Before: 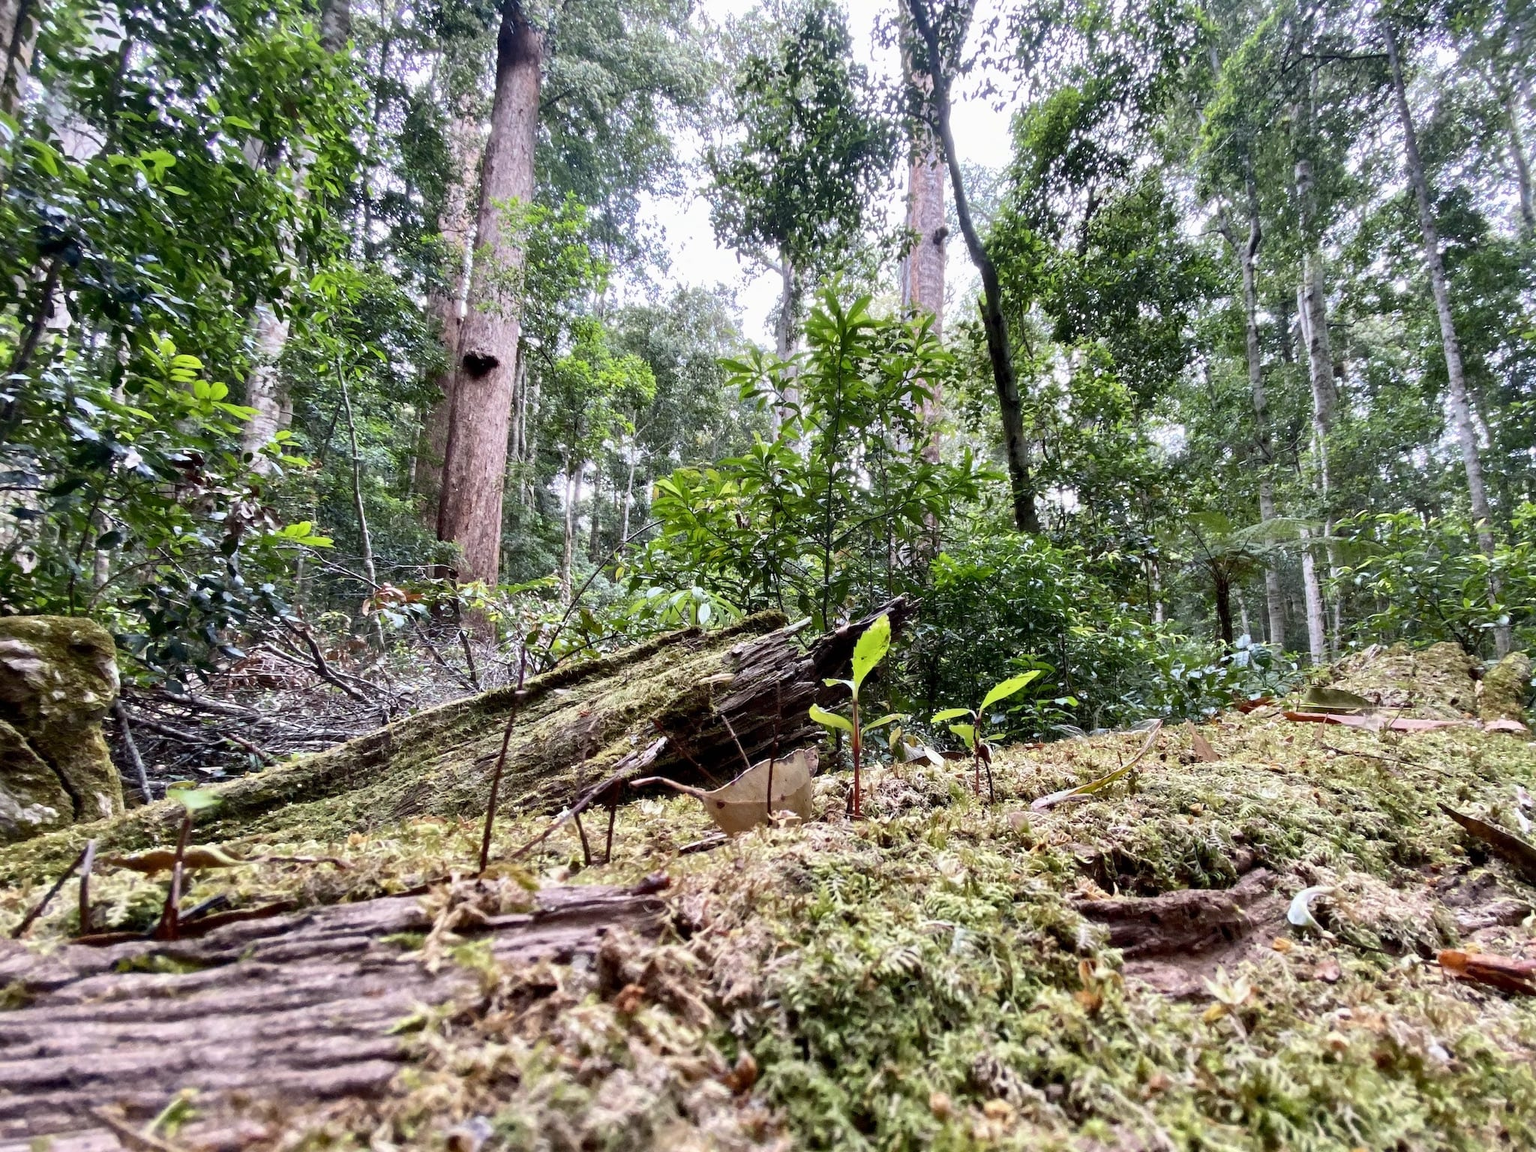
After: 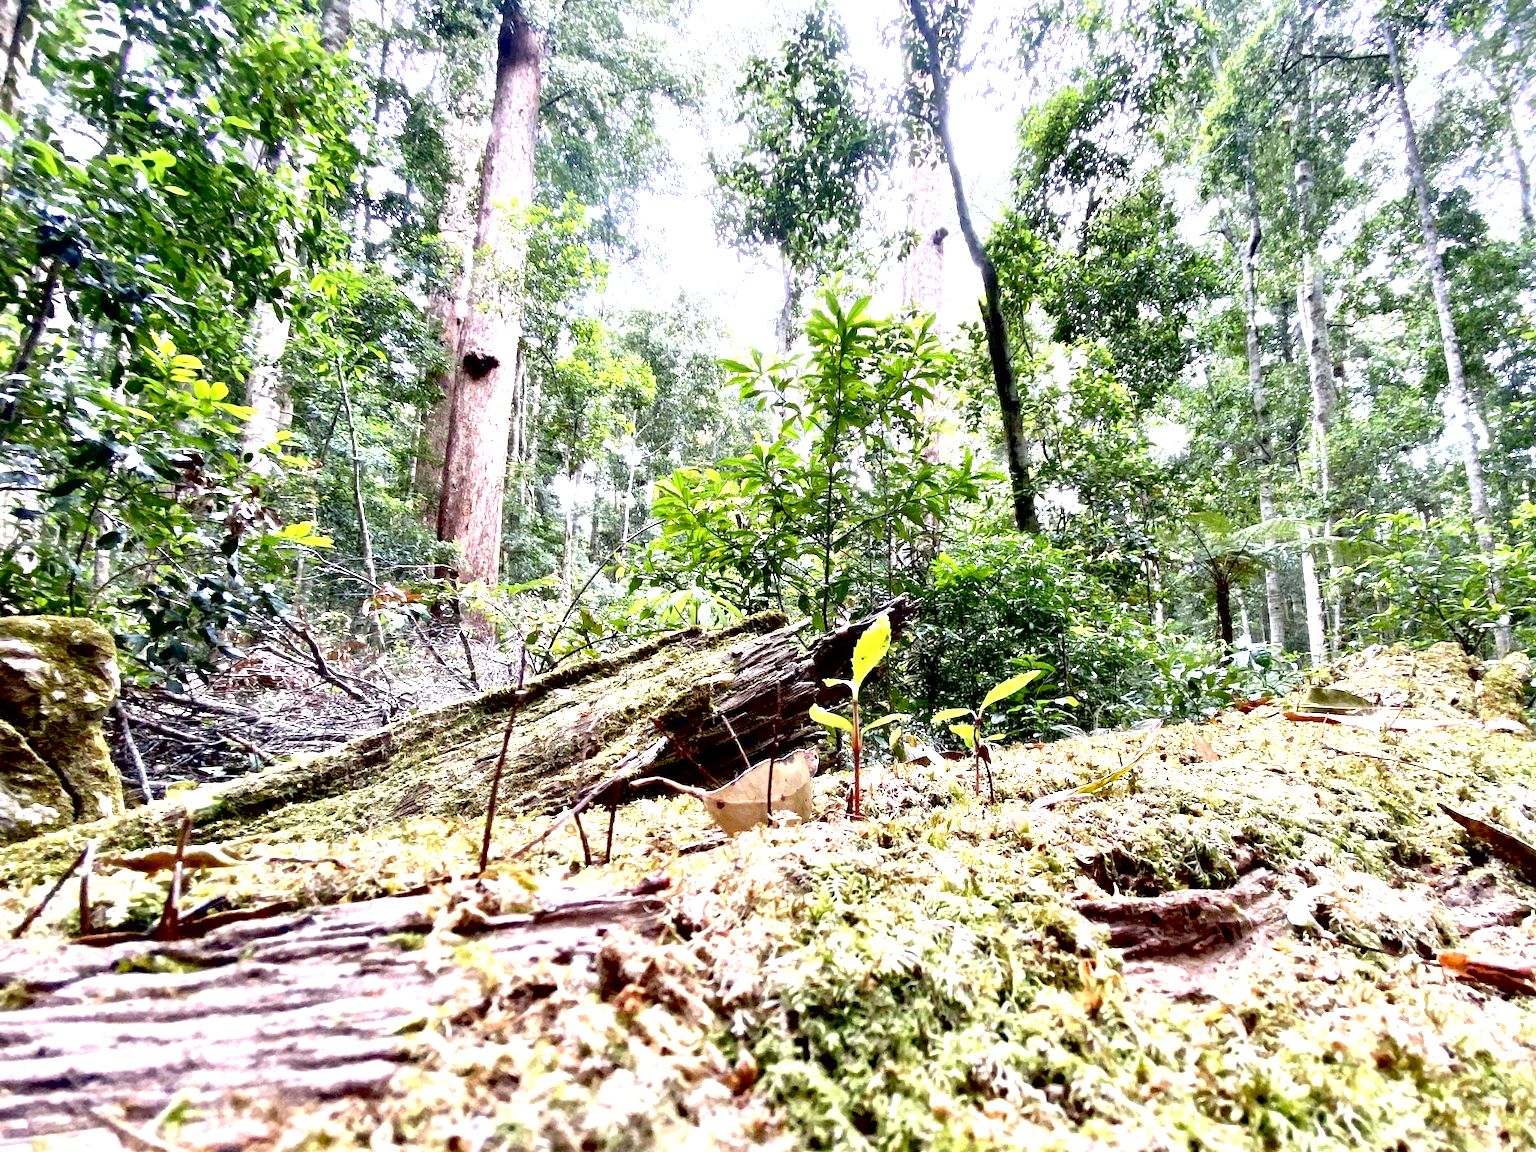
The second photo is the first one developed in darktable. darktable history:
local contrast: mode bilateral grid, contrast 10, coarseness 26, detail 115%, midtone range 0.2
exposure: black level correction 0.009, exposure 1.425 EV, compensate exposure bias true, compensate highlight preservation false
